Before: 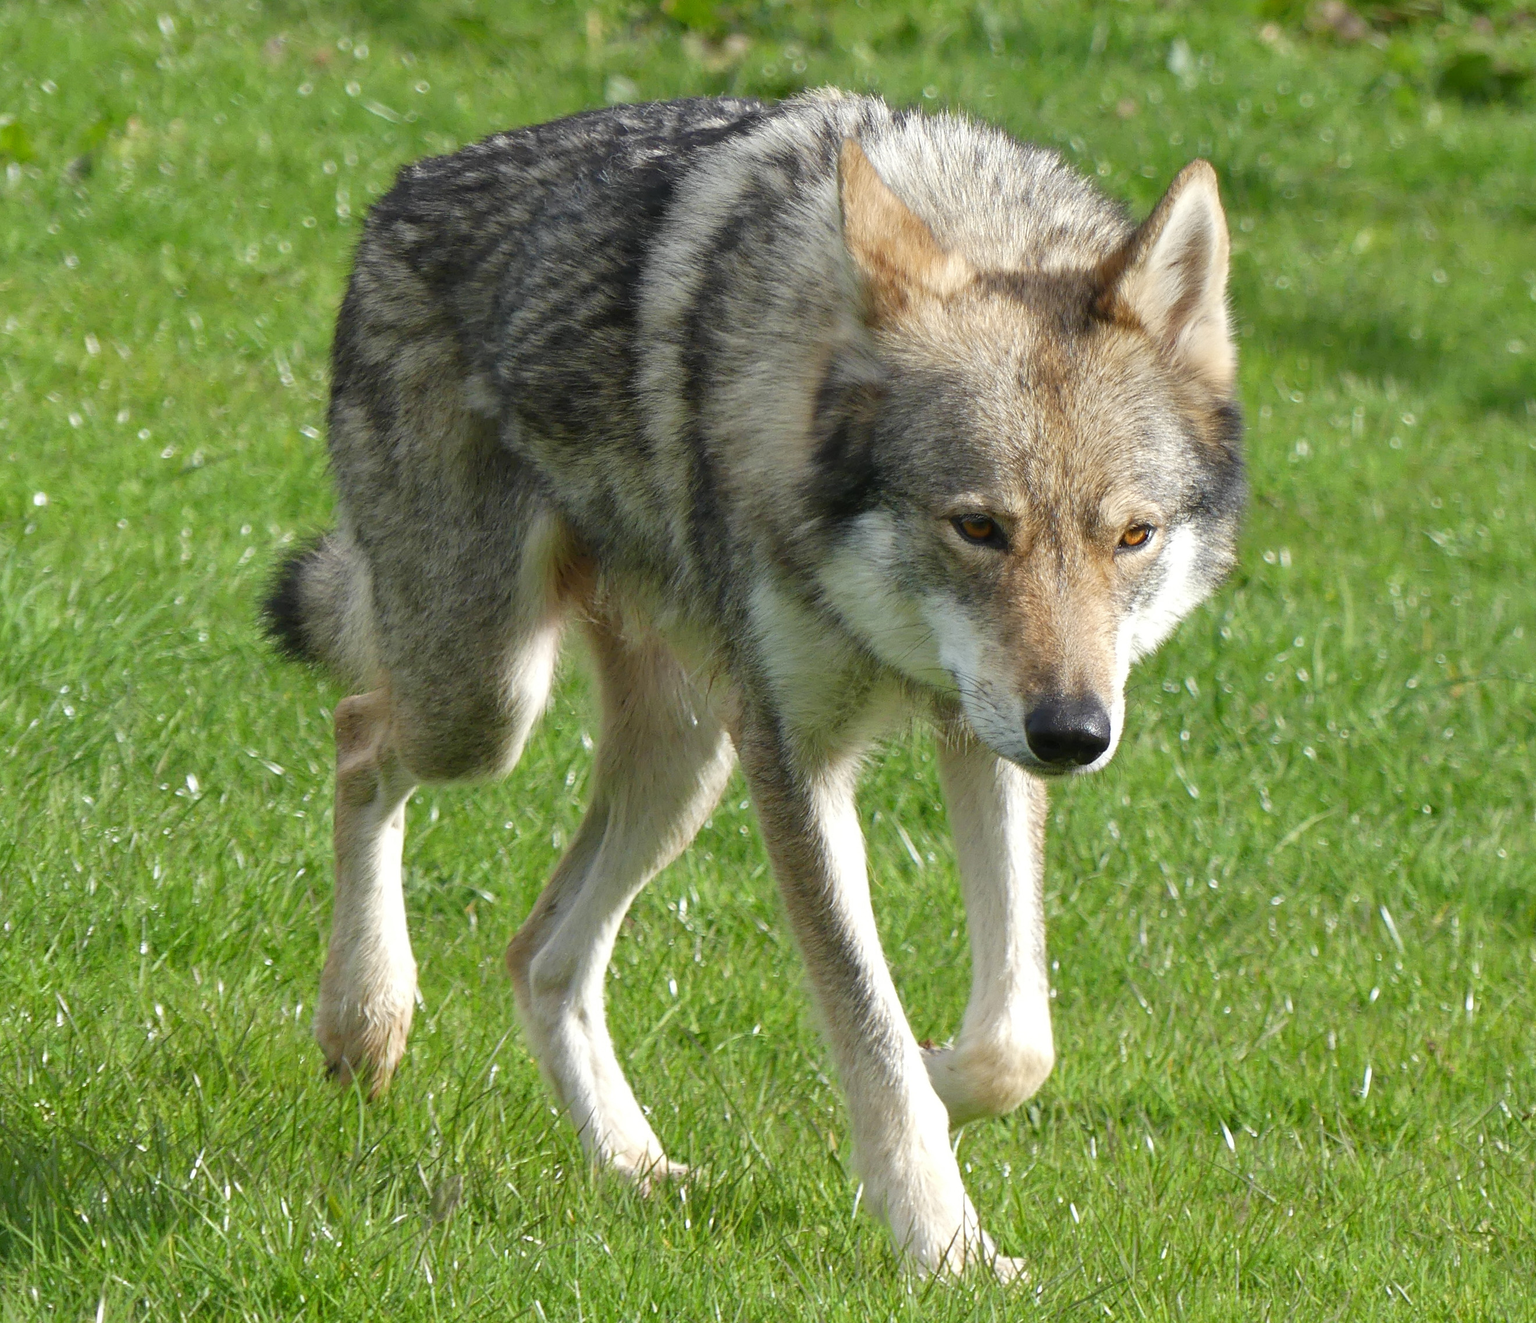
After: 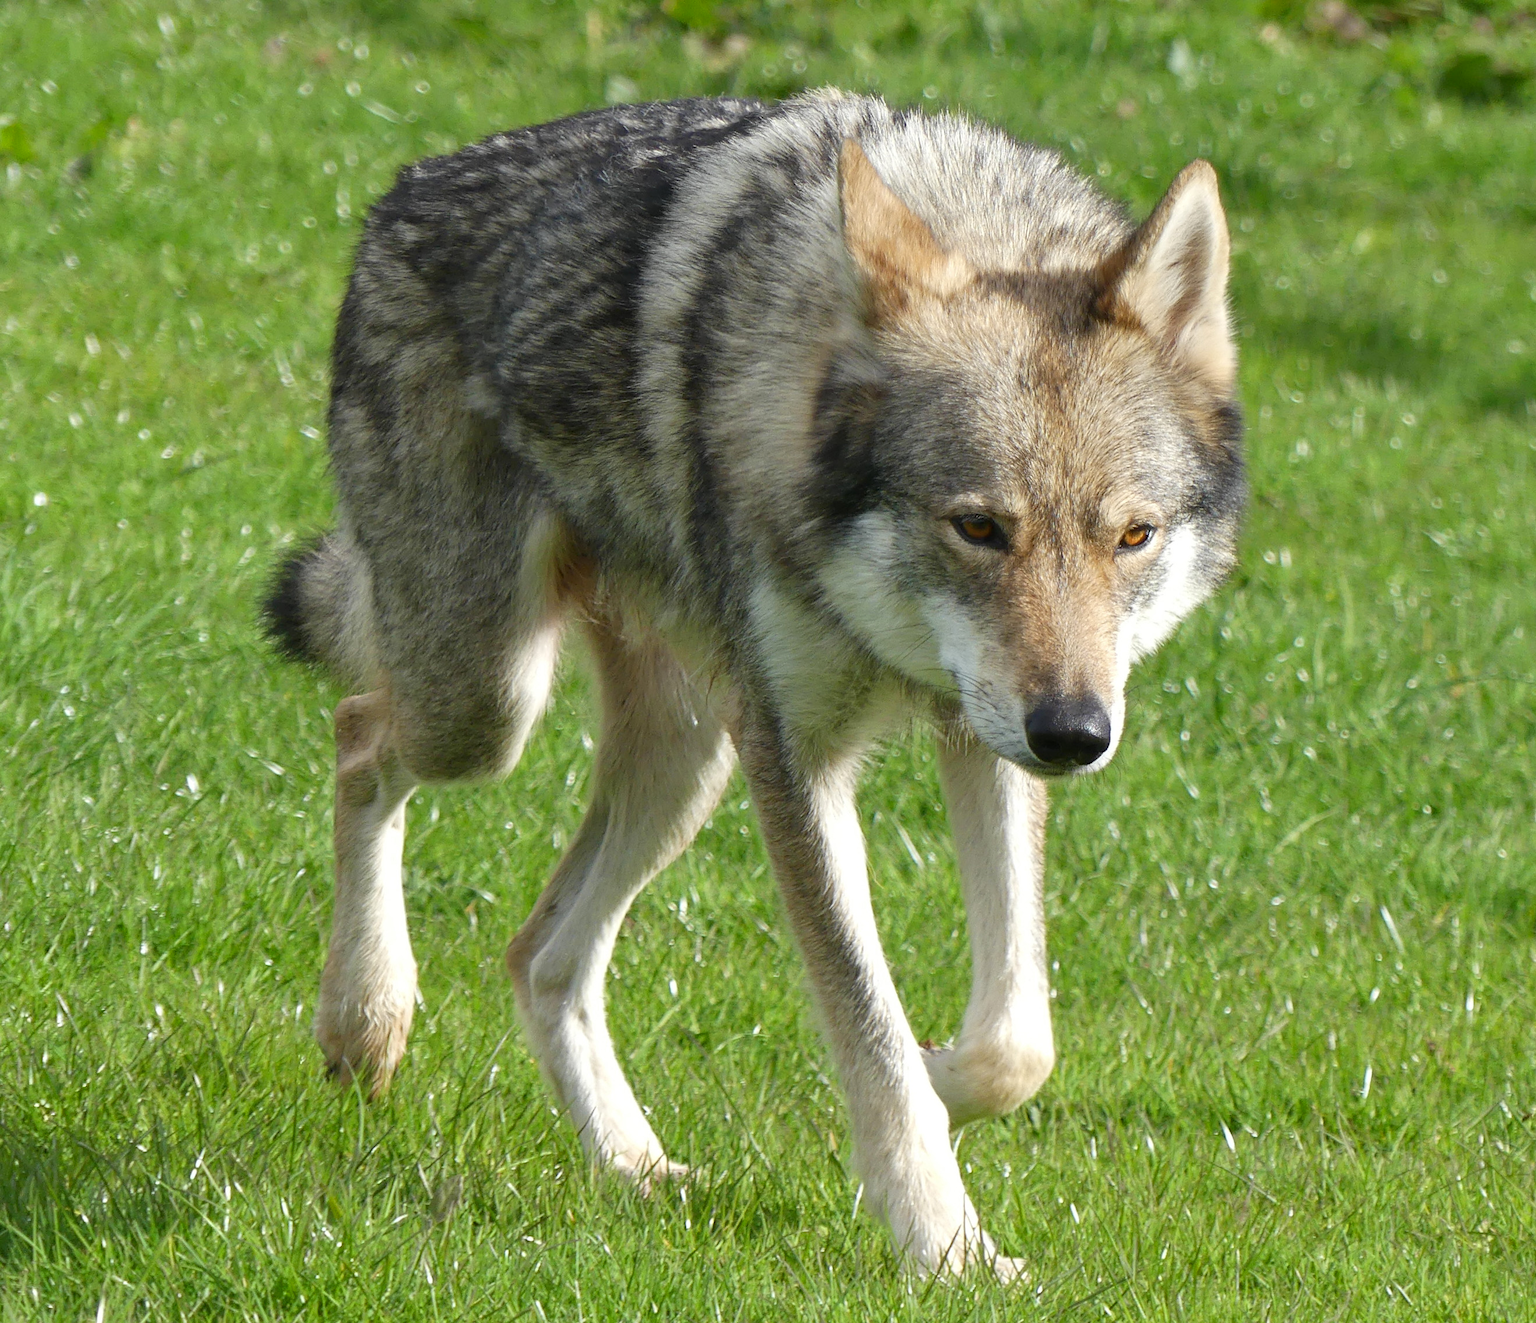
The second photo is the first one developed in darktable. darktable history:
contrast brightness saturation: contrast 0.08, saturation 0.024
